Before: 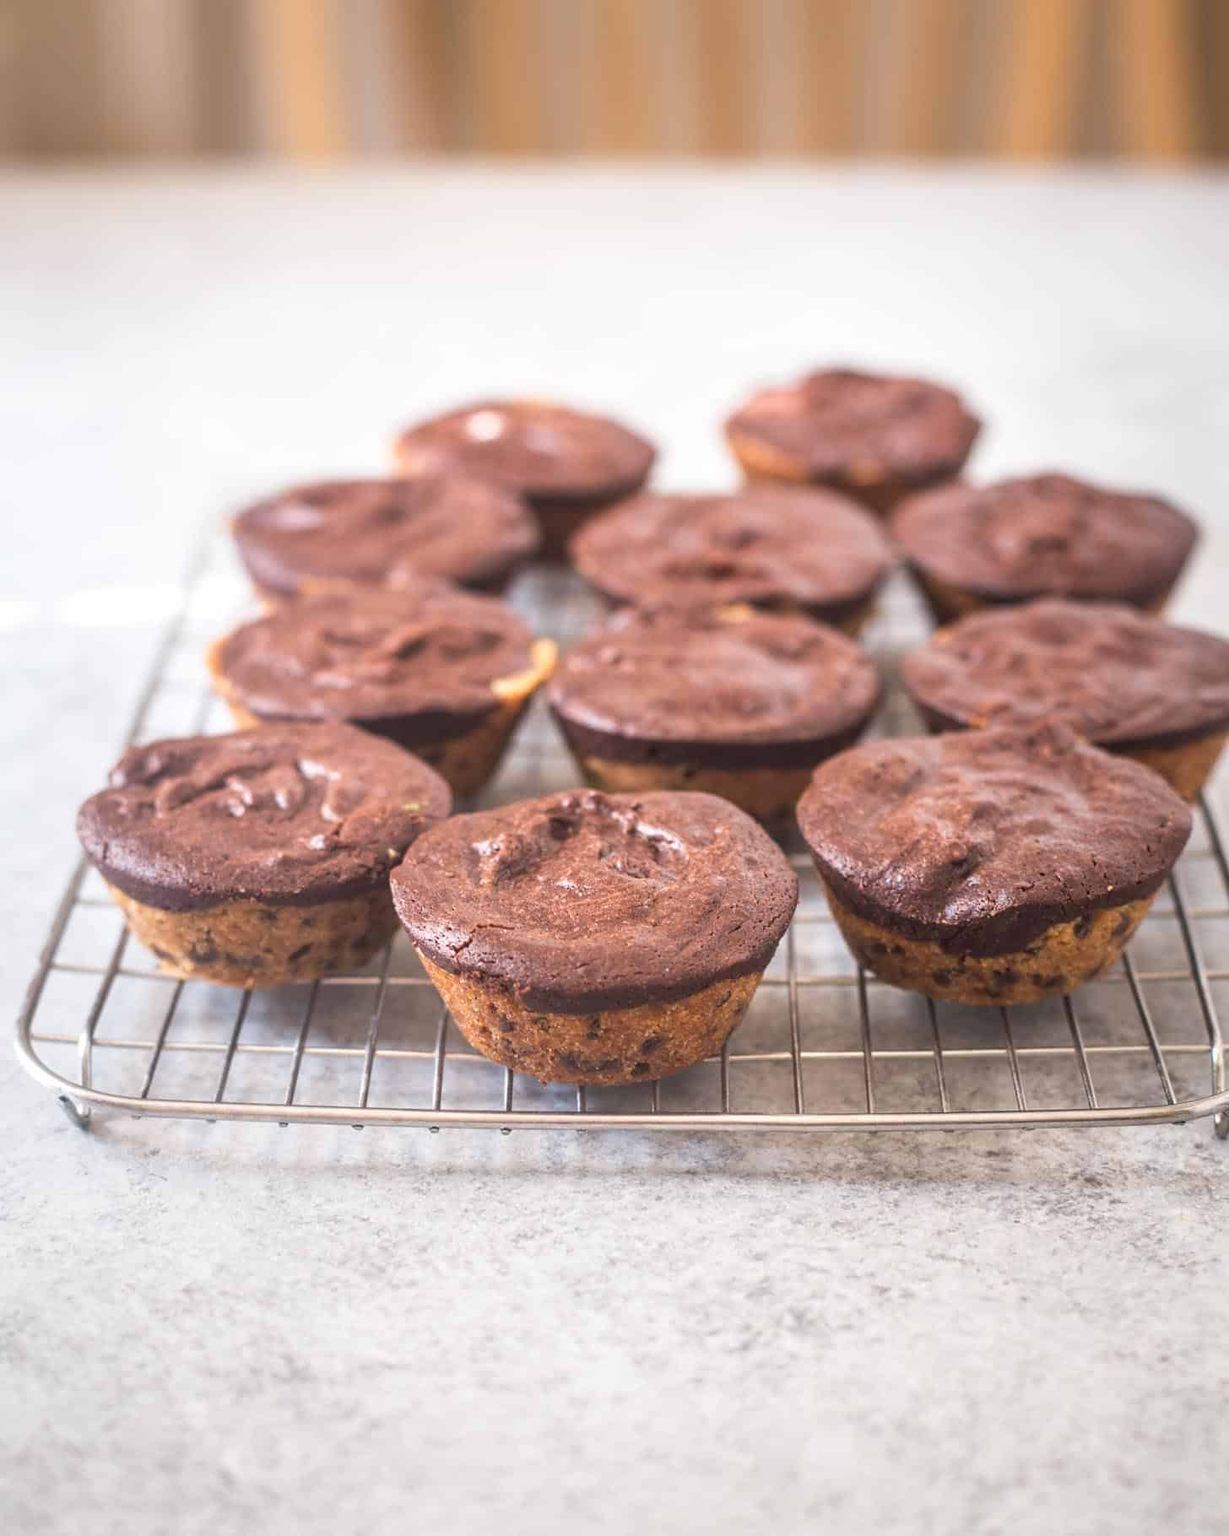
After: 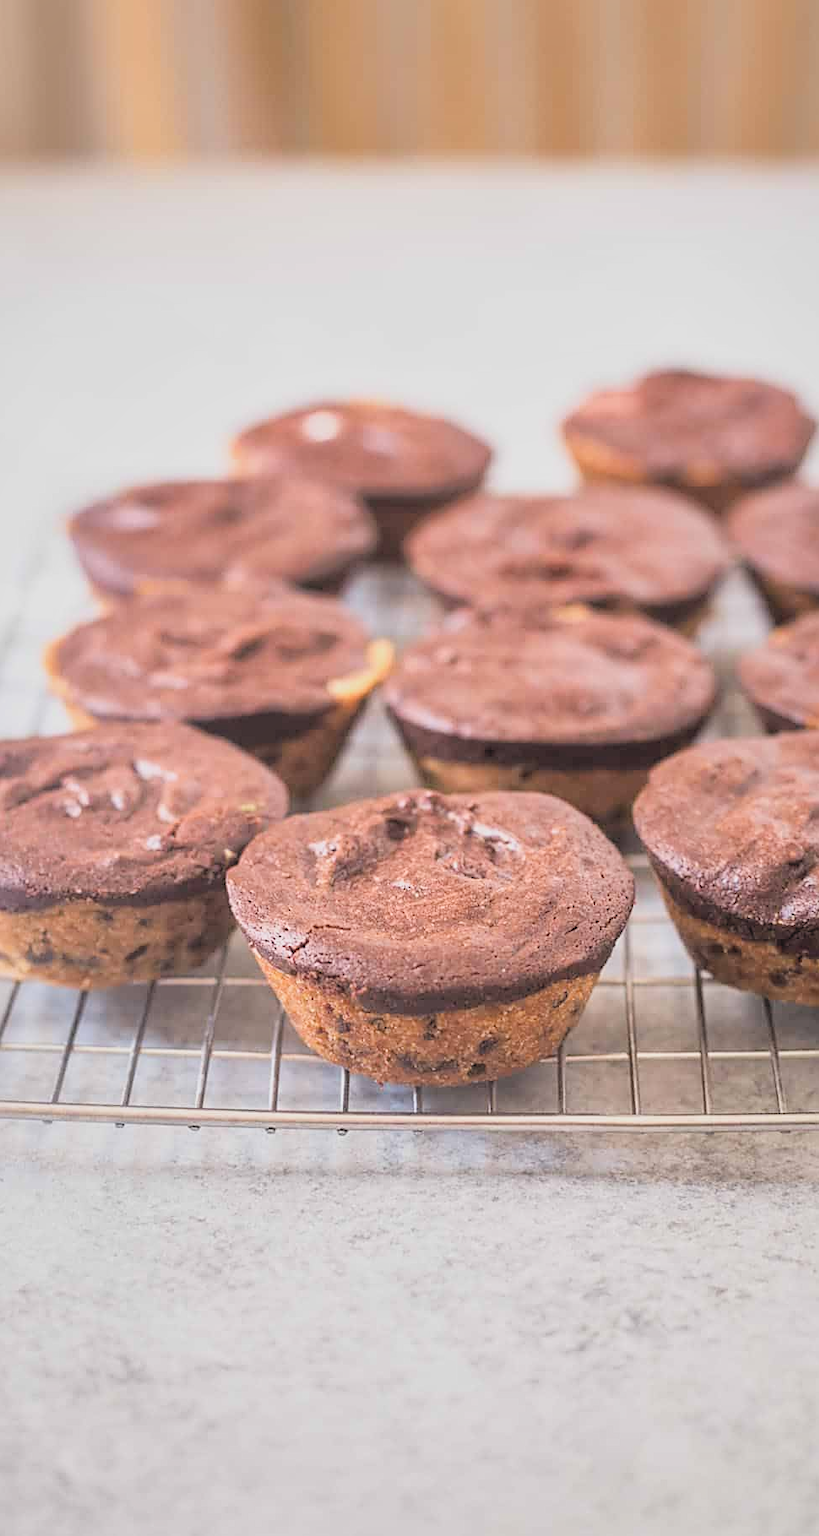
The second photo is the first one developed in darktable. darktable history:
shadows and highlights: on, module defaults
filmic rgb: black relative exposure -7.95 EV, white relative exposure 4.14 EV, hardness 4.09, latitude 51.17%, contrast 1.009, shadows ↔ highlights balance 6.05%, add noise in highlights 0.101, color science v4 (2020), type of noise poissonian
crop and rotate: left 13.342%, right 19.968%
color balance rgb: perceptual saturation grading › global saturation -2.355%, perceptual saturation grading › highlights -7.616%, perceptual saturation grading › mid-tones 8.641%, perceptual saturation grading › shadows 3.02%, global vibrance 14.152%
exposure: compensate exposure bias true, compensate highlight preservation false
contrast brightness saturation: contrast 0.144, brightness 0.209
sharpen: on, module defaults
